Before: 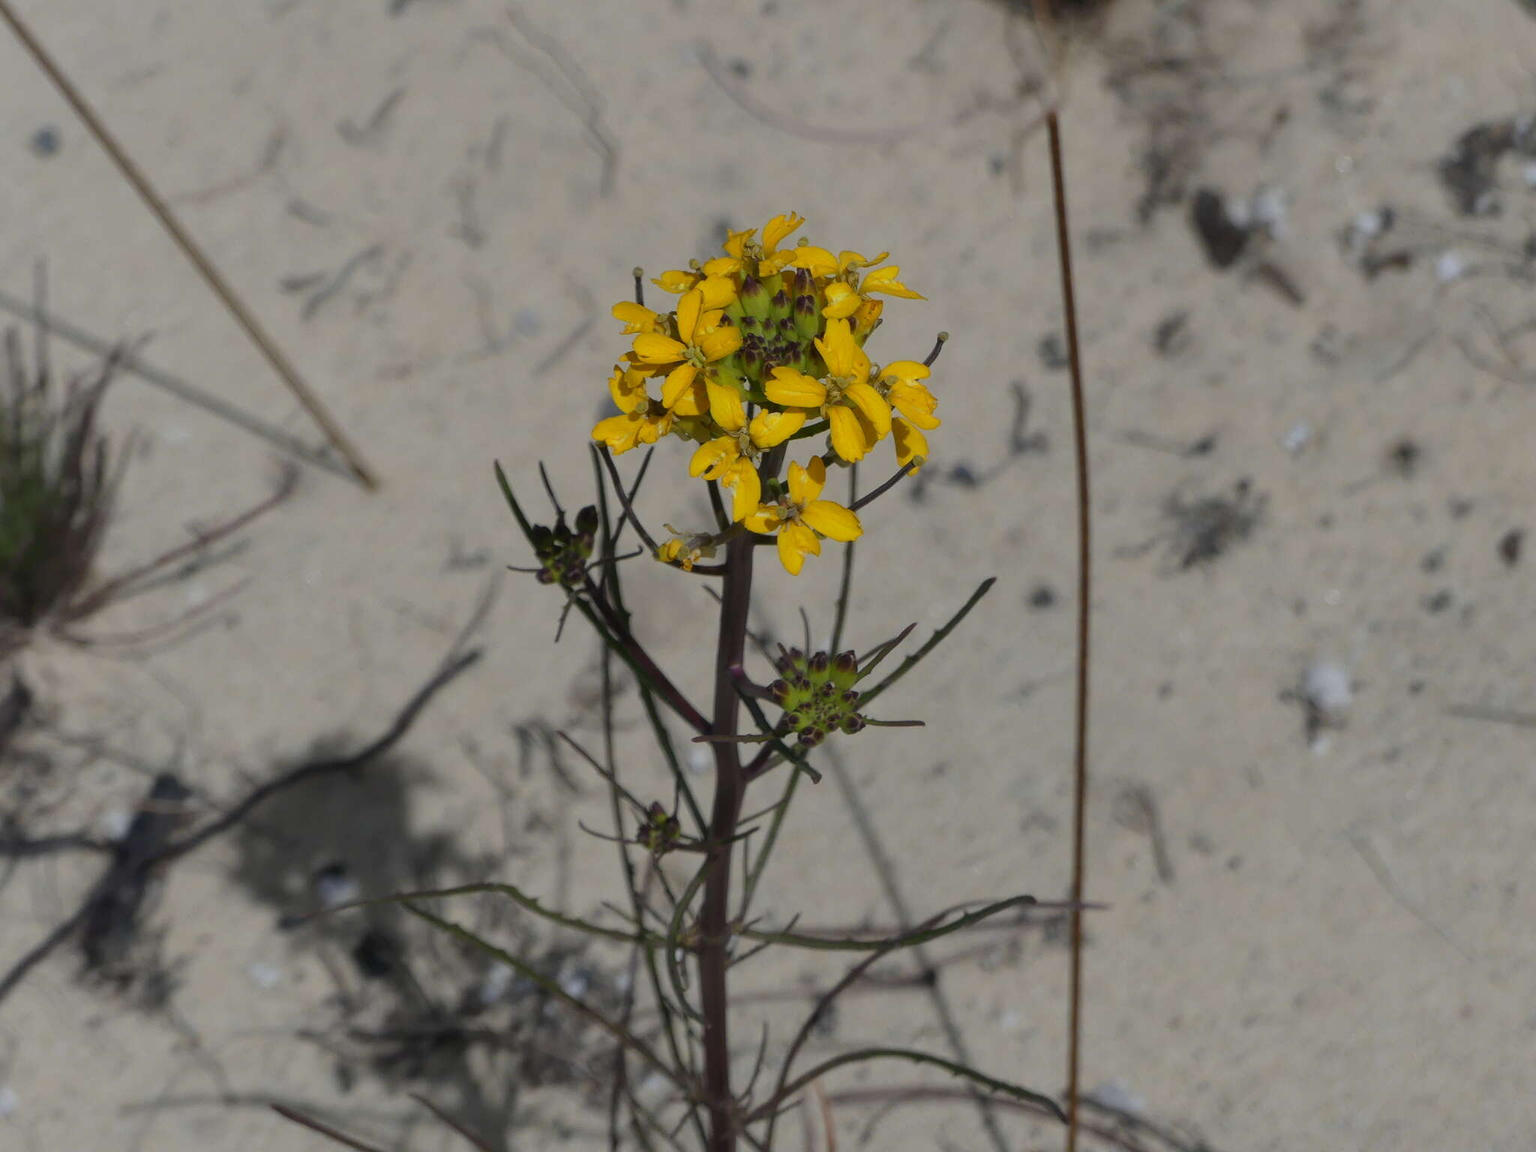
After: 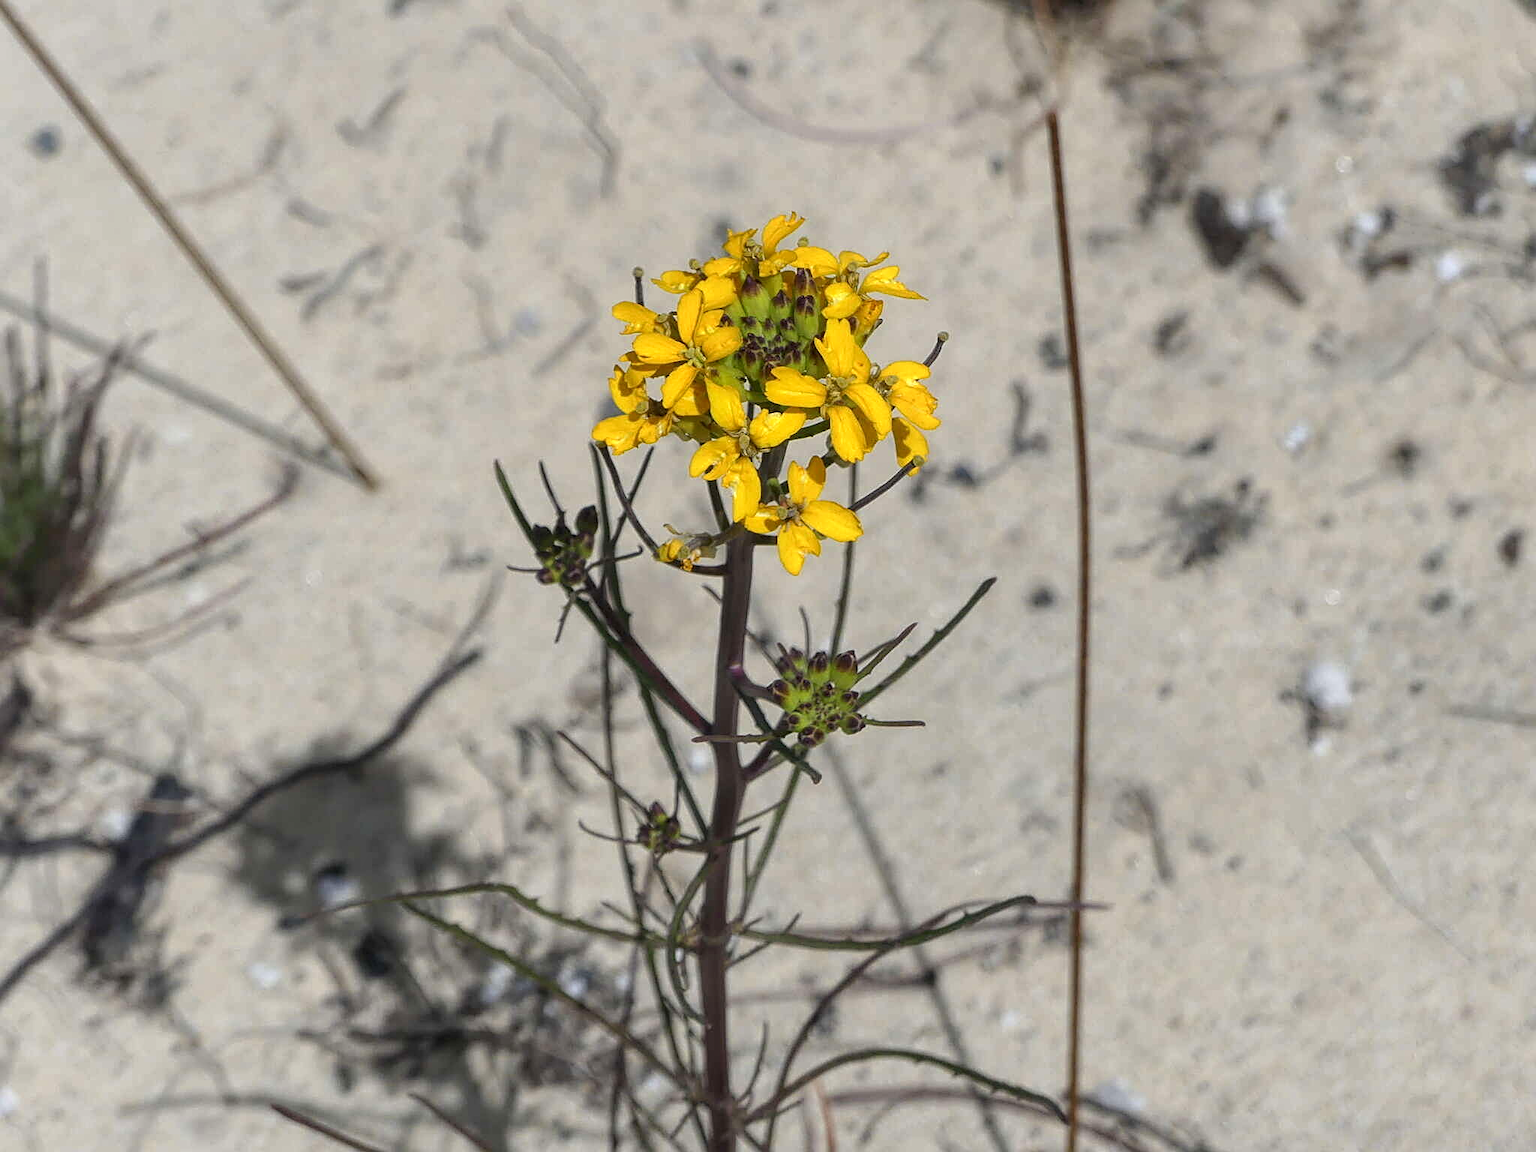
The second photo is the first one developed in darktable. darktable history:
exposure: exposure 0.766 EV, compensate highlight preservation false
sharpen: on, module defaults
local contrast: highlights 99%, shadows 86%, detail 160%, midtone range 0.2
